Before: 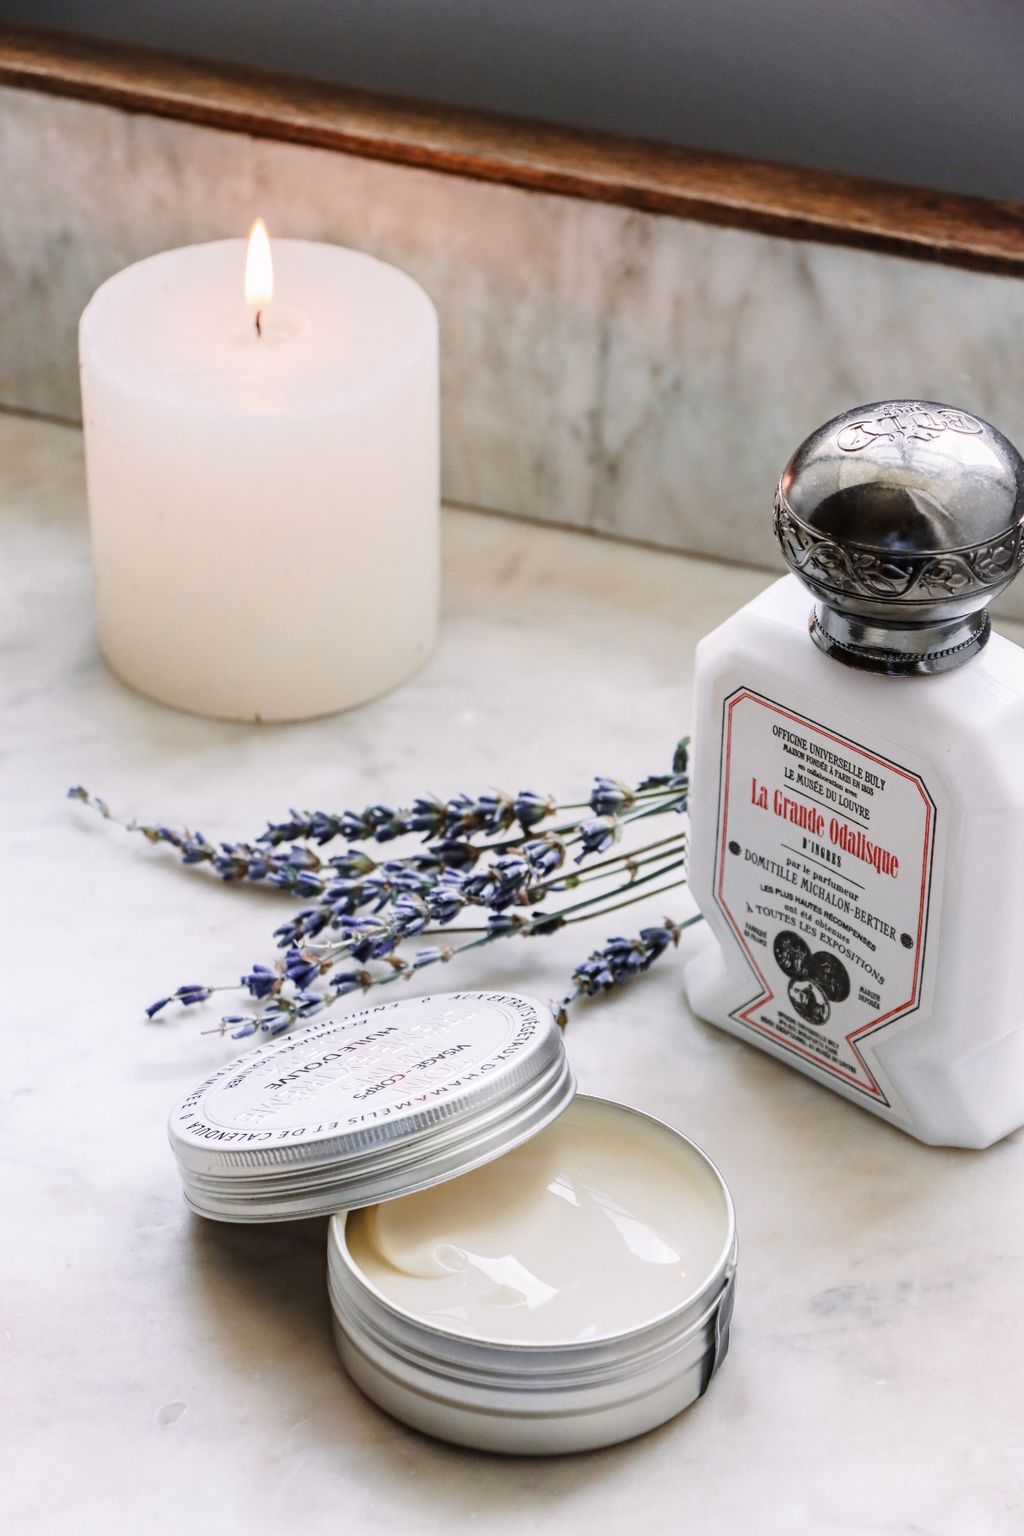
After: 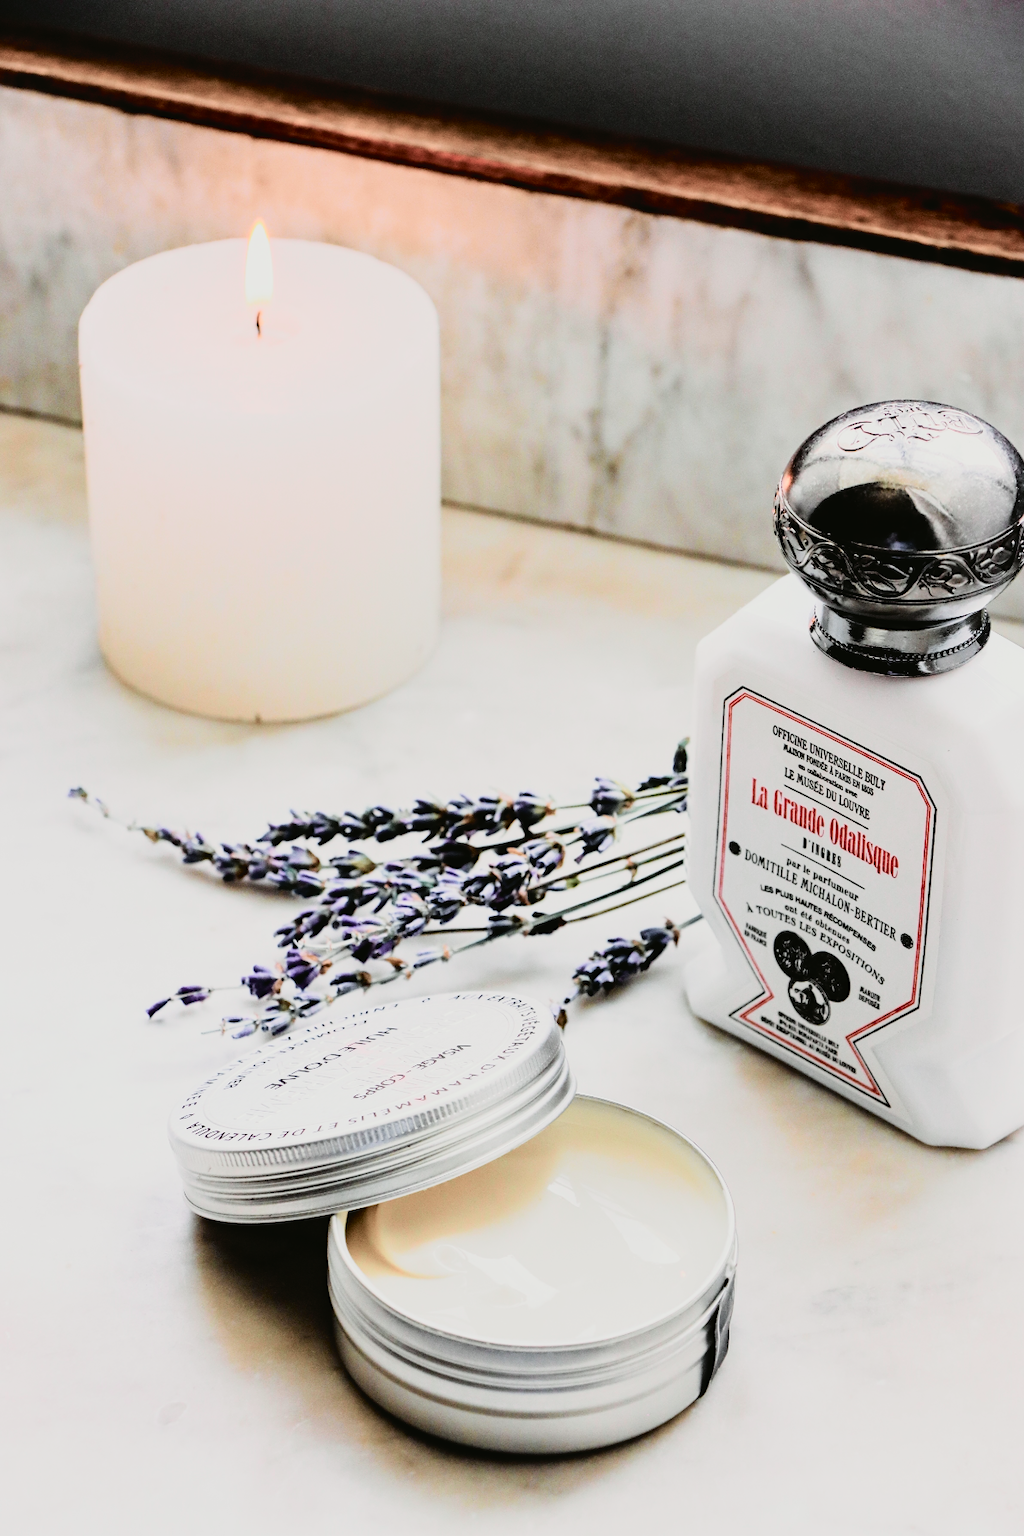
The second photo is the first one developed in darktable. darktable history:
tone curve: curves: ch0 [(0, 0.023) (0.113, 0.081) (0.204, 0.197) (0.498, 0.608) (0.709, 0.819) (0.984, 0.961)]; ch1 [(0, 0) (0.172, 0.123) (0.317, 0.272) (0.414, 0.382) (0.476, 0.479) (0.505, 0.501) (0.528, 0.54) (0.618, 0.647) (0.709, 0.764) (1, 1)]; ch2 [(0, 0) (0.411, 0.424) (0.492, 0.502) (0.521, 0.521) (0.55, 0.576) (0.686, 0.638) (1, 1)], color space Lab, independent channels, preserve colors none
shadows and highlights: shadows 20.55, highlights -20.99, soften with gaussian
filmic rgb: black relative exposure -5 EV, hardness 2.88, contrast 1.3, highlights saturation mix -30%
